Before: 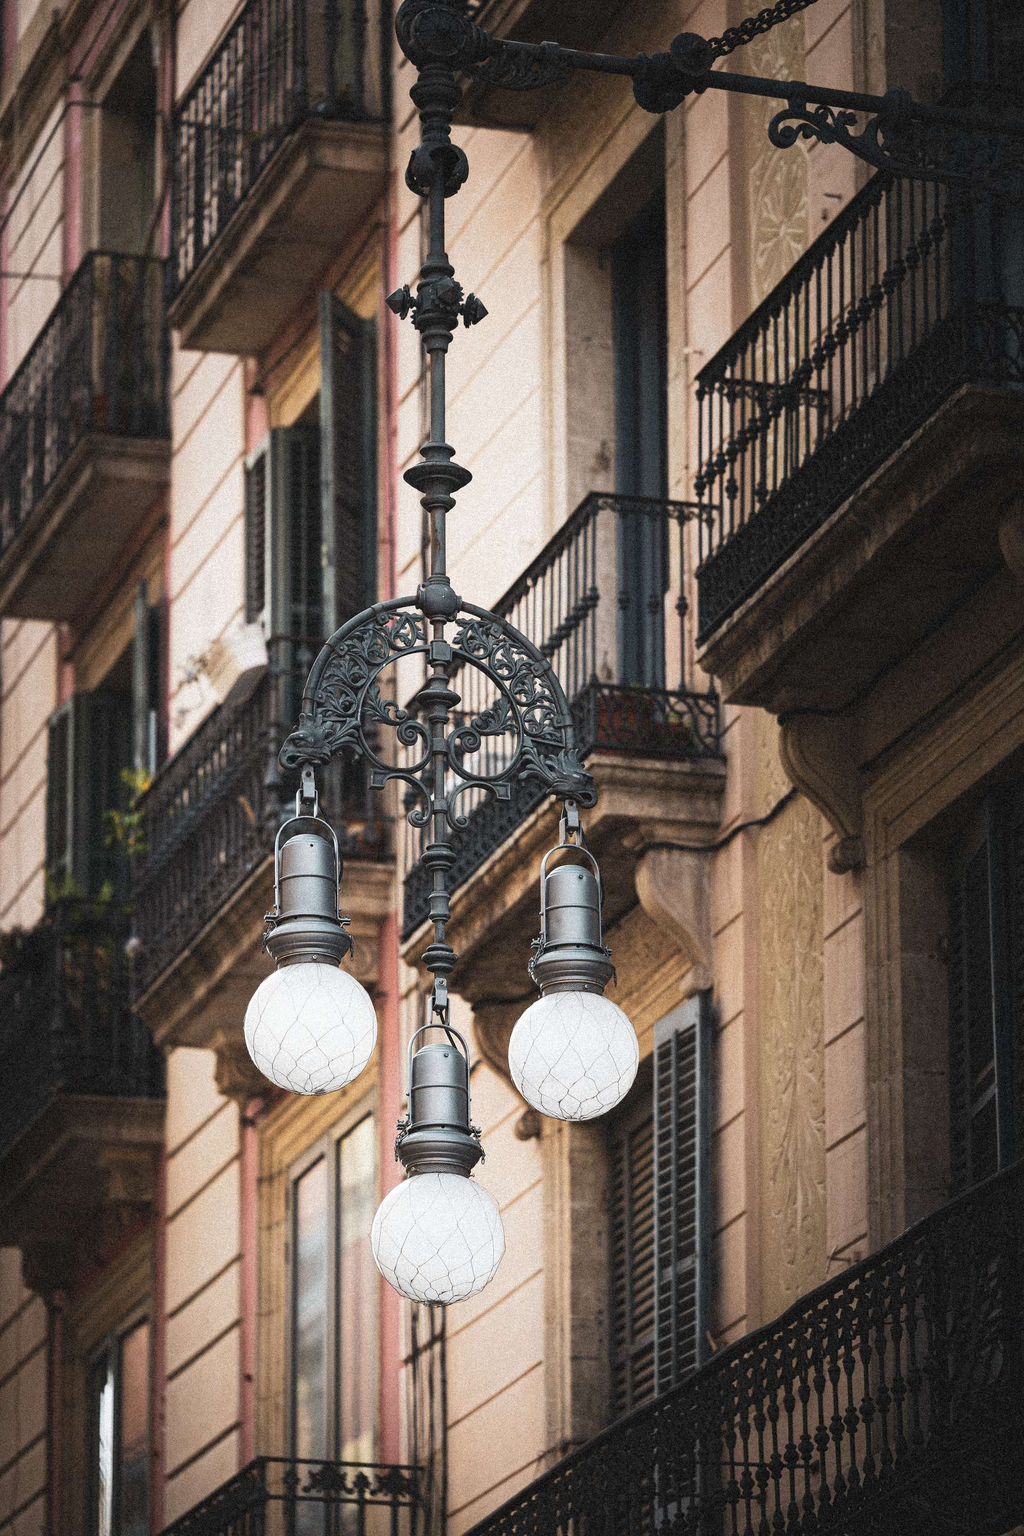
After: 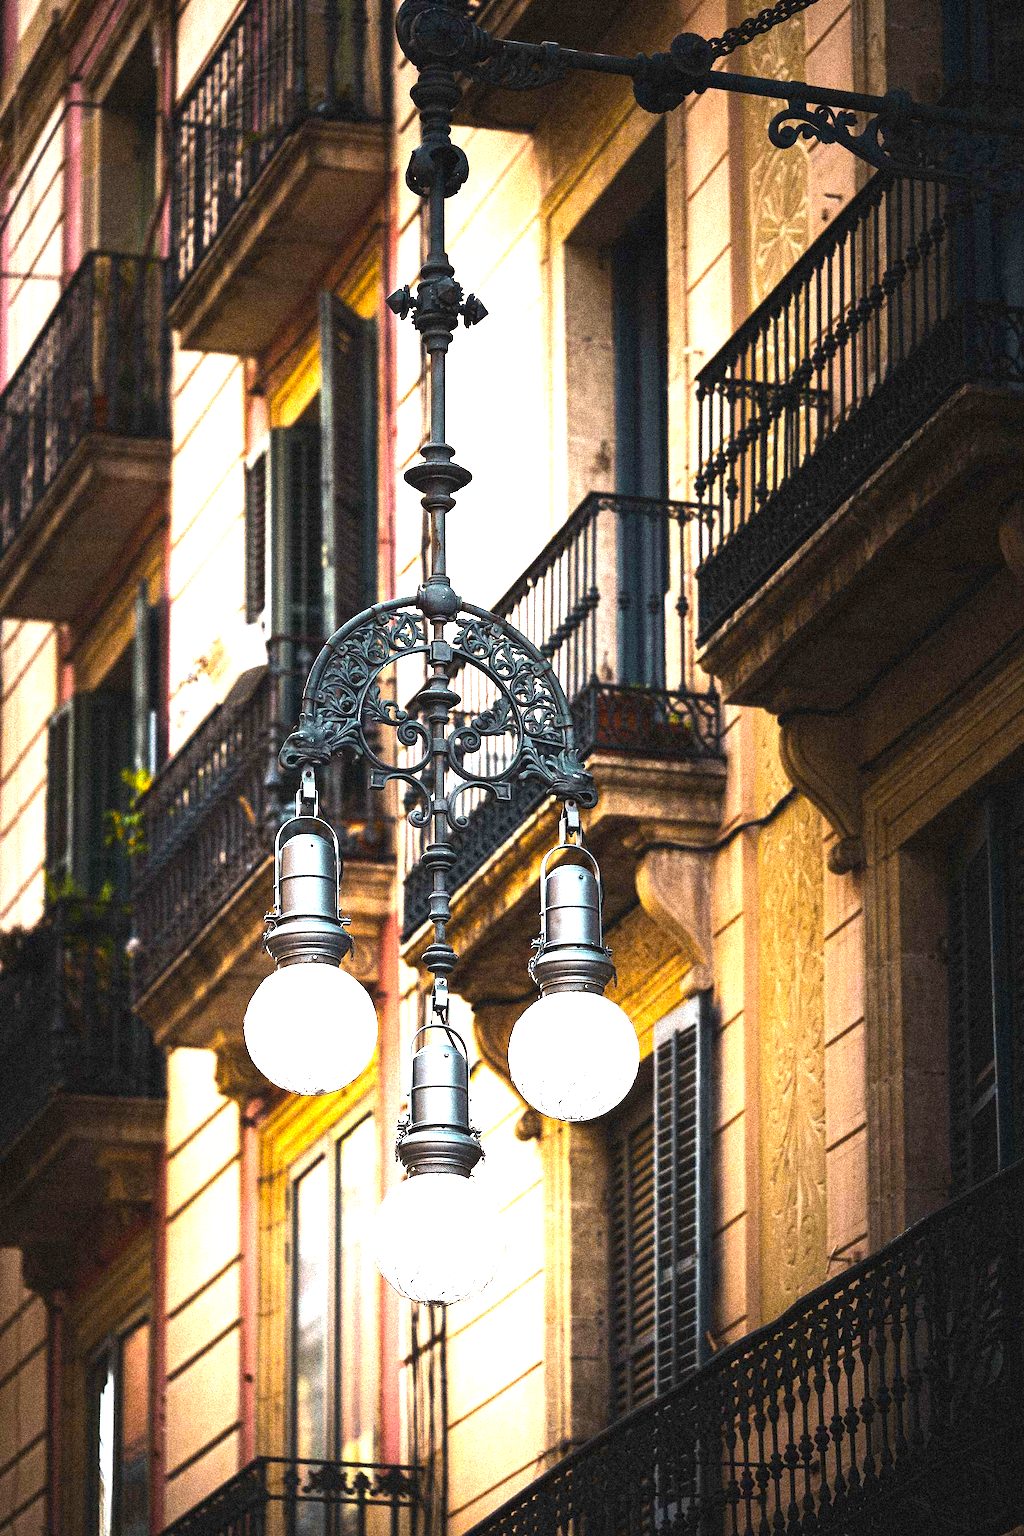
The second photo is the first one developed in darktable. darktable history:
color balance rgb: linear chroma grading › global chroma 8.843%, perceptual saturation grading › global saturation 17.293%, perceptual brilliance grading › highlights 47.064%, perceptual brilliance grading › mid-tones 21.531%, perceptual brilliance grading › shadows -5.663%, global vibrance 50.046%
